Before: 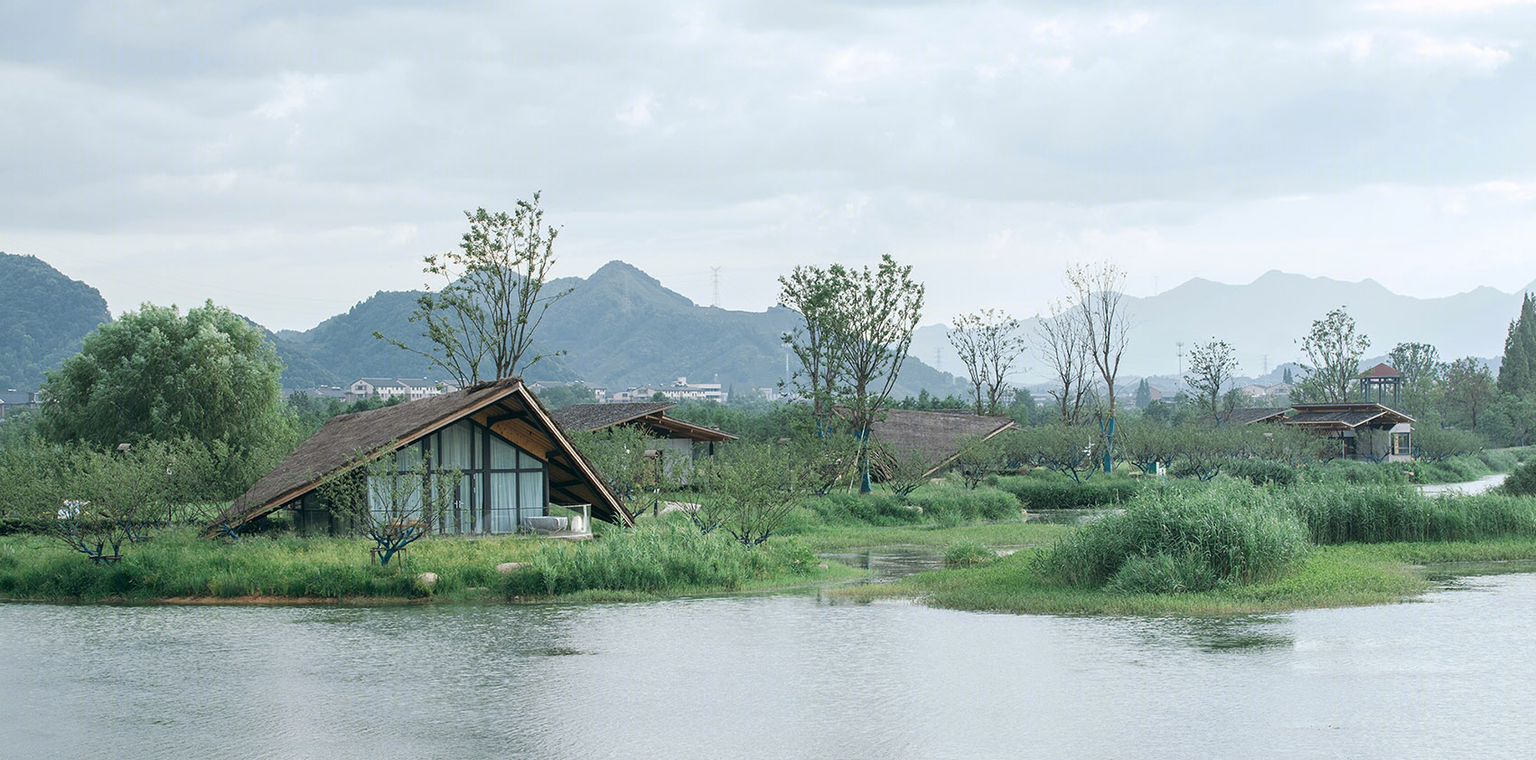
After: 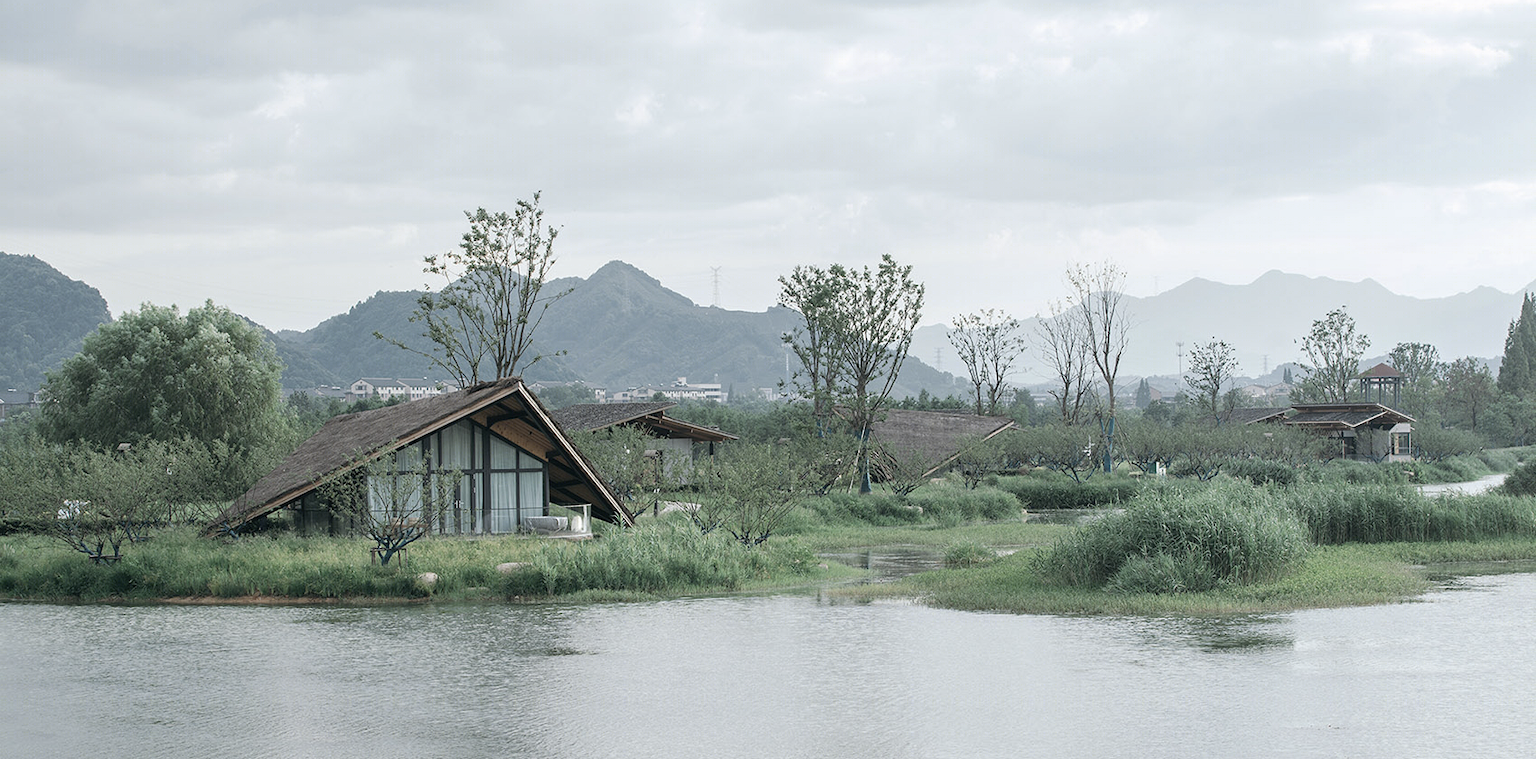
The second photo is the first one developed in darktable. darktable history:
shadows and highlights: radius 127.12, shadows 21.28, highlights -22.23, low approximation 0.01
color correction: highlights b* 0.037, saturation 0.584
